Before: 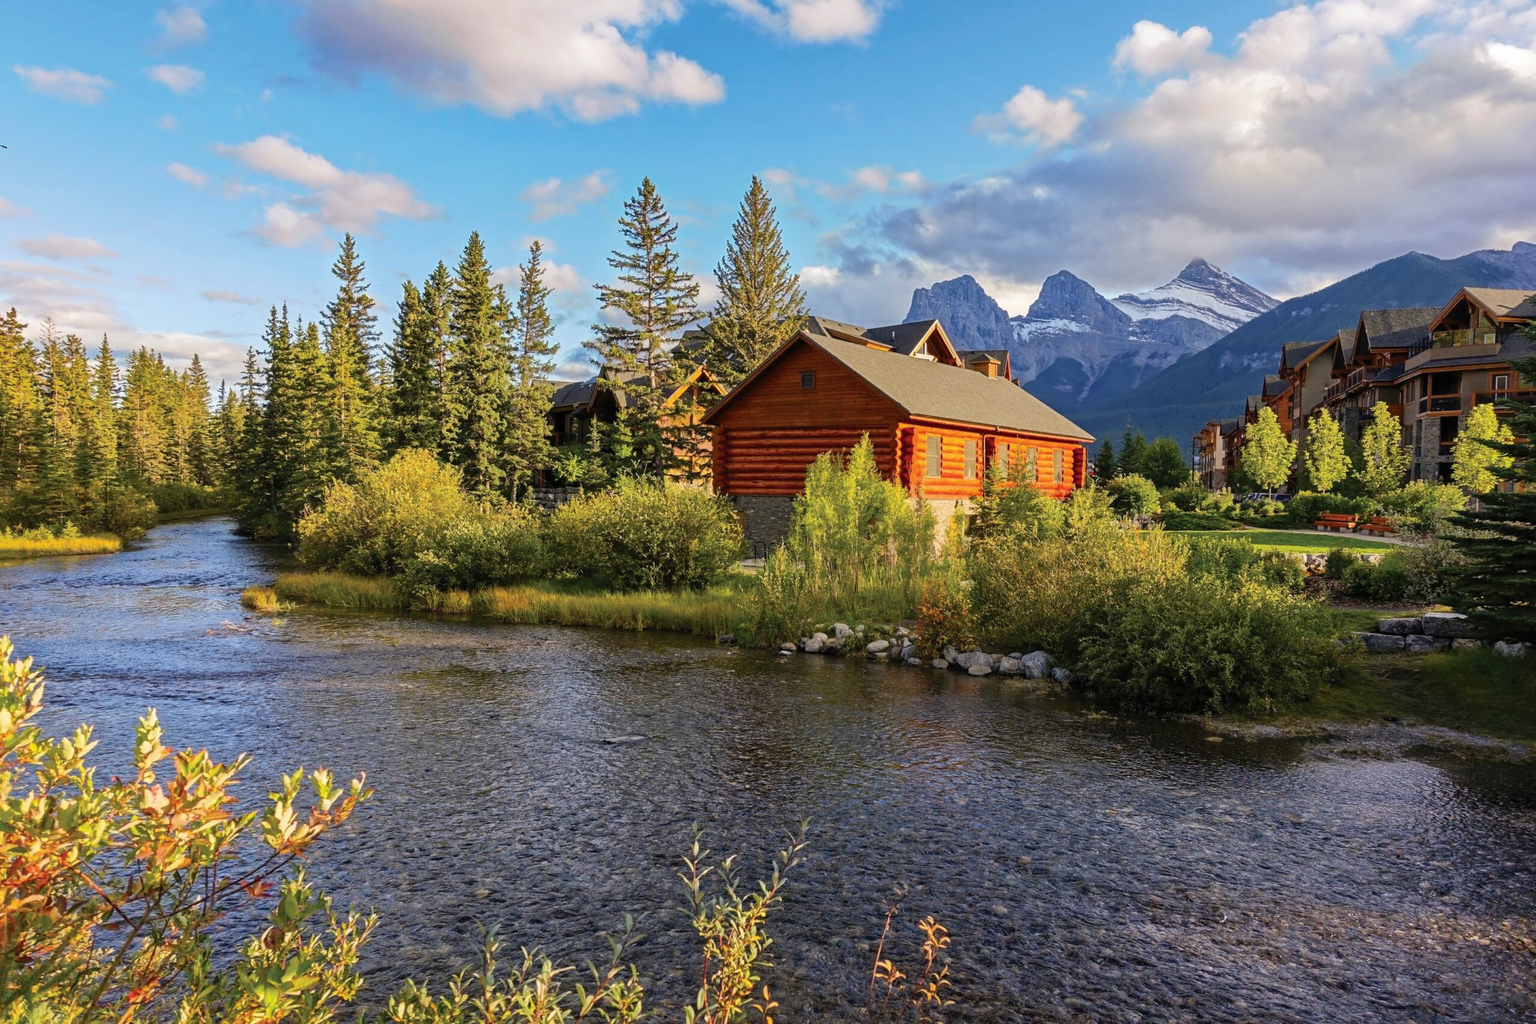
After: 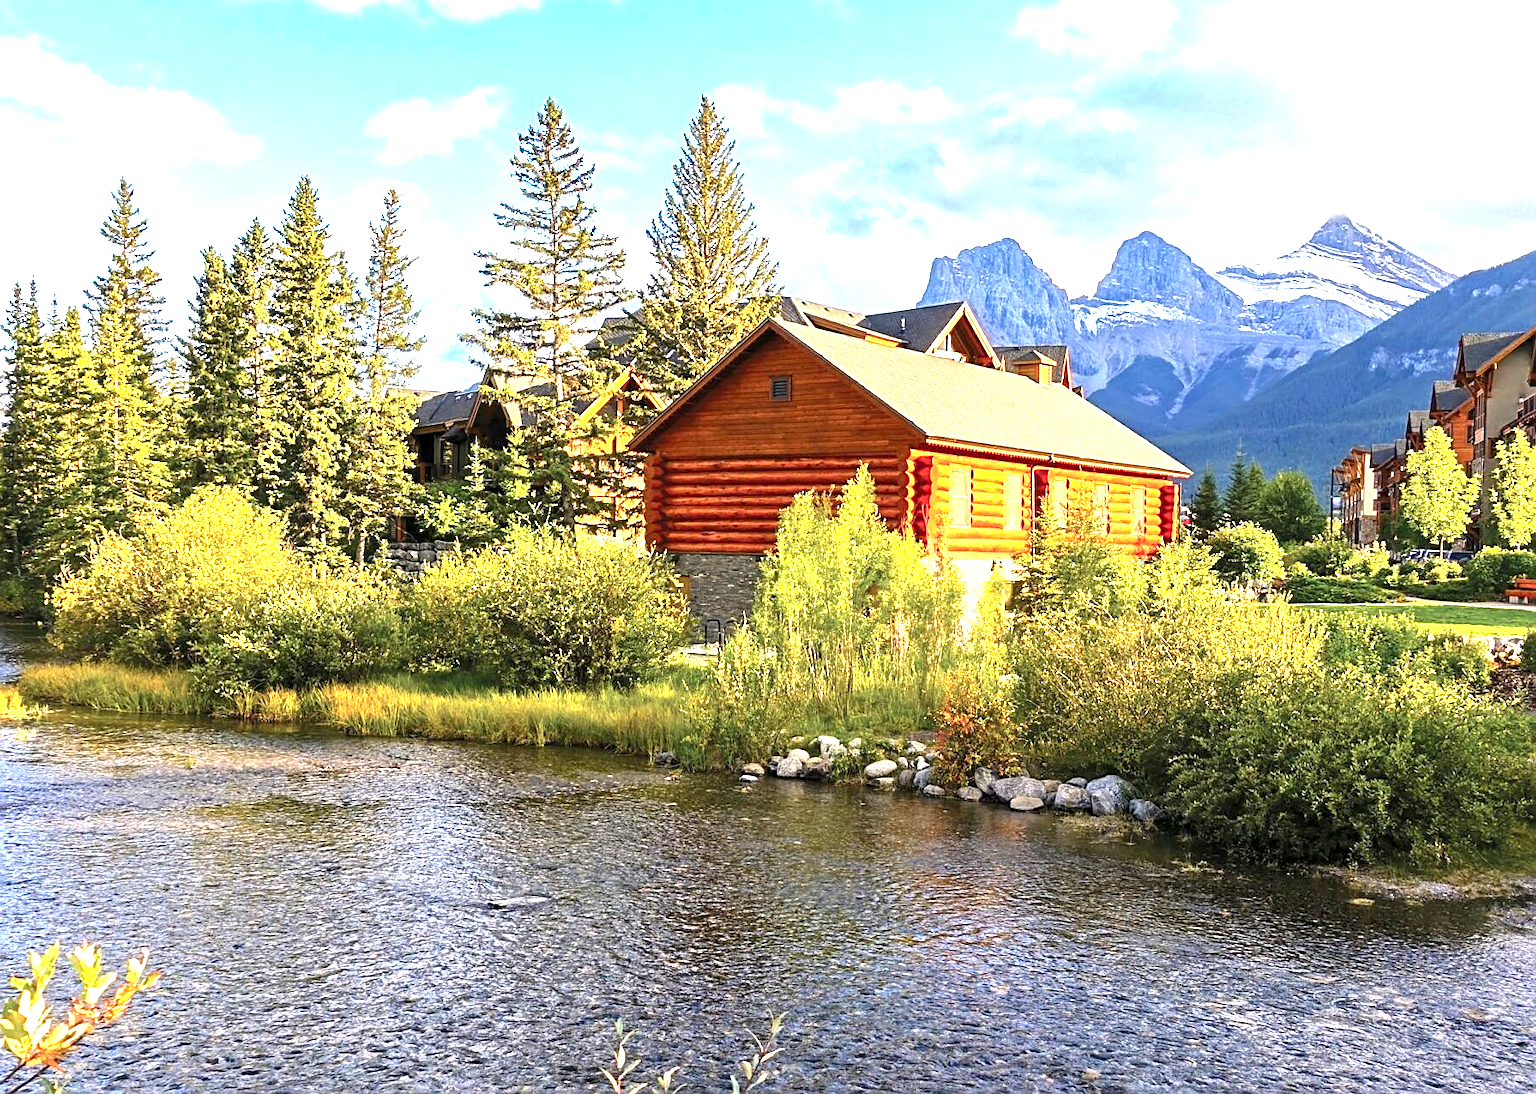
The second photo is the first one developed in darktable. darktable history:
local contrast: mode bilateral grid, contrast 10, coarseness 25, detail 115%, midtone range 0.2
sharpen: on, module defaults
crop and rotate: left 17.046%, top 10.659%, right 12.989%, bottom 14.553%
exposure: black level correction 0.001, exposure 1.719 EV, compensate exposure bias true, compensate highlight preservation false
